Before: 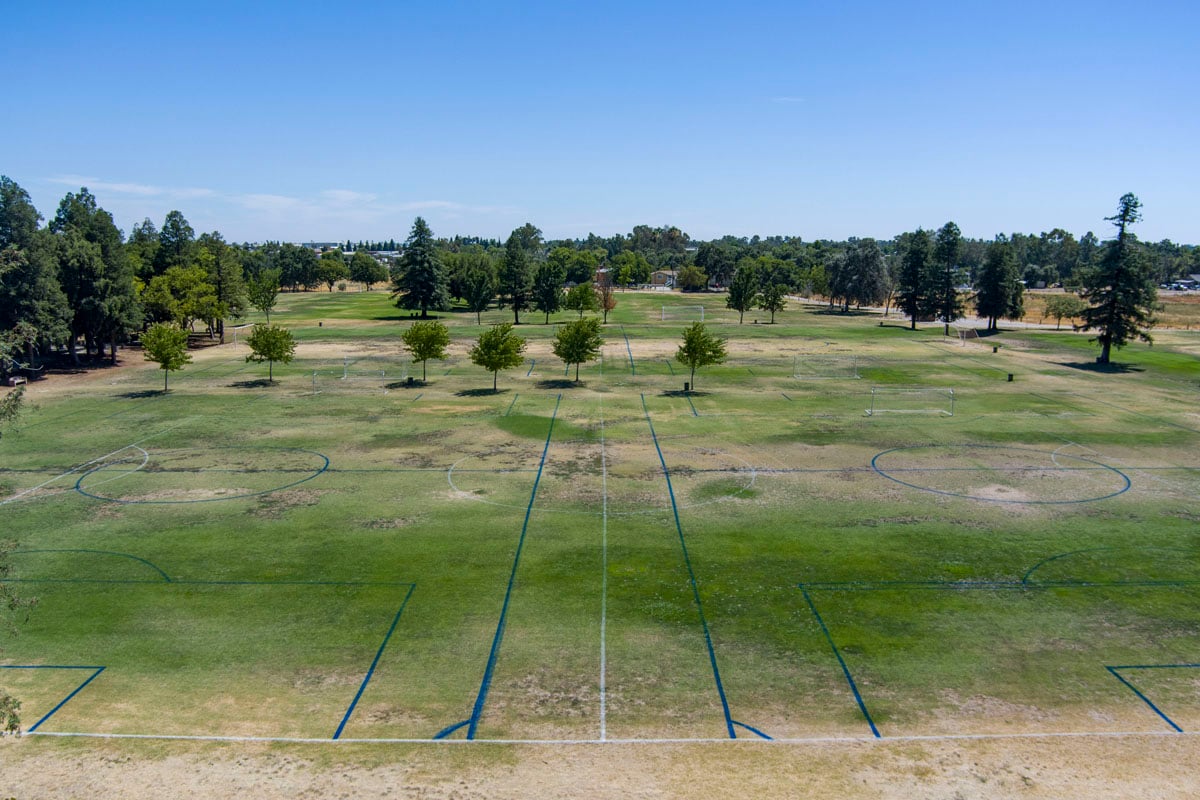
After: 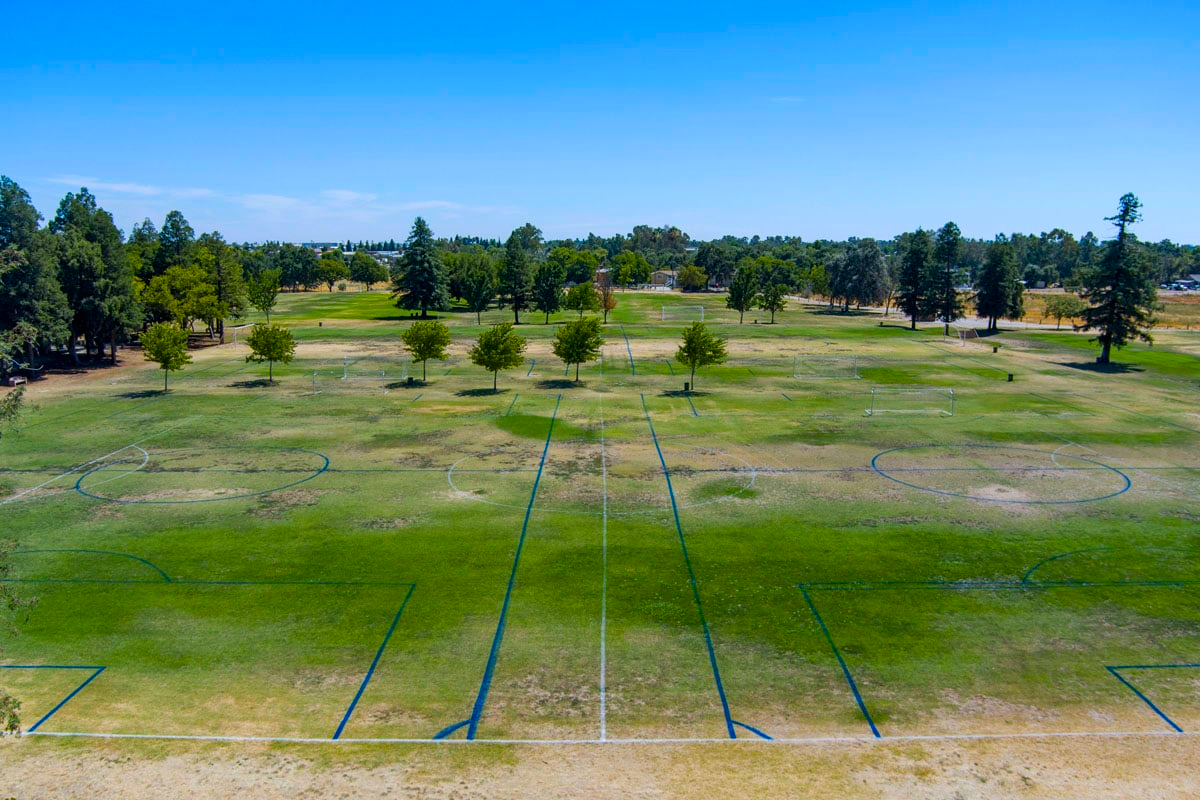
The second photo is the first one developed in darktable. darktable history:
color balance rgb: linear chroma grading › global chroma 15%, perceptual saturation grading › global saturation 30%
white balance: red 0.982, blue 1.018
